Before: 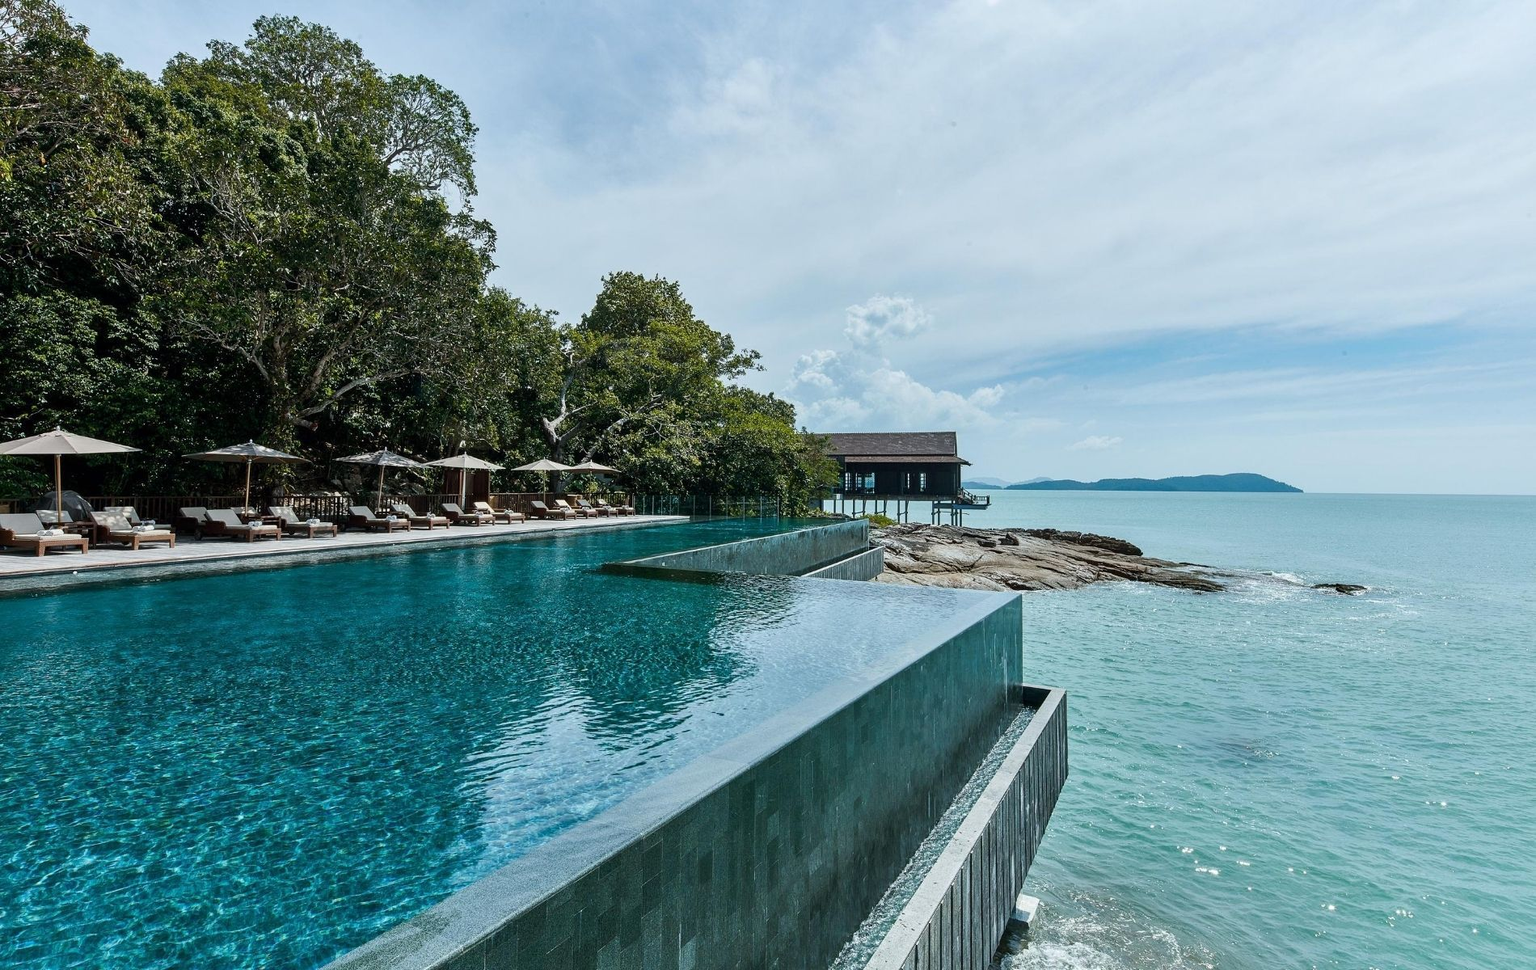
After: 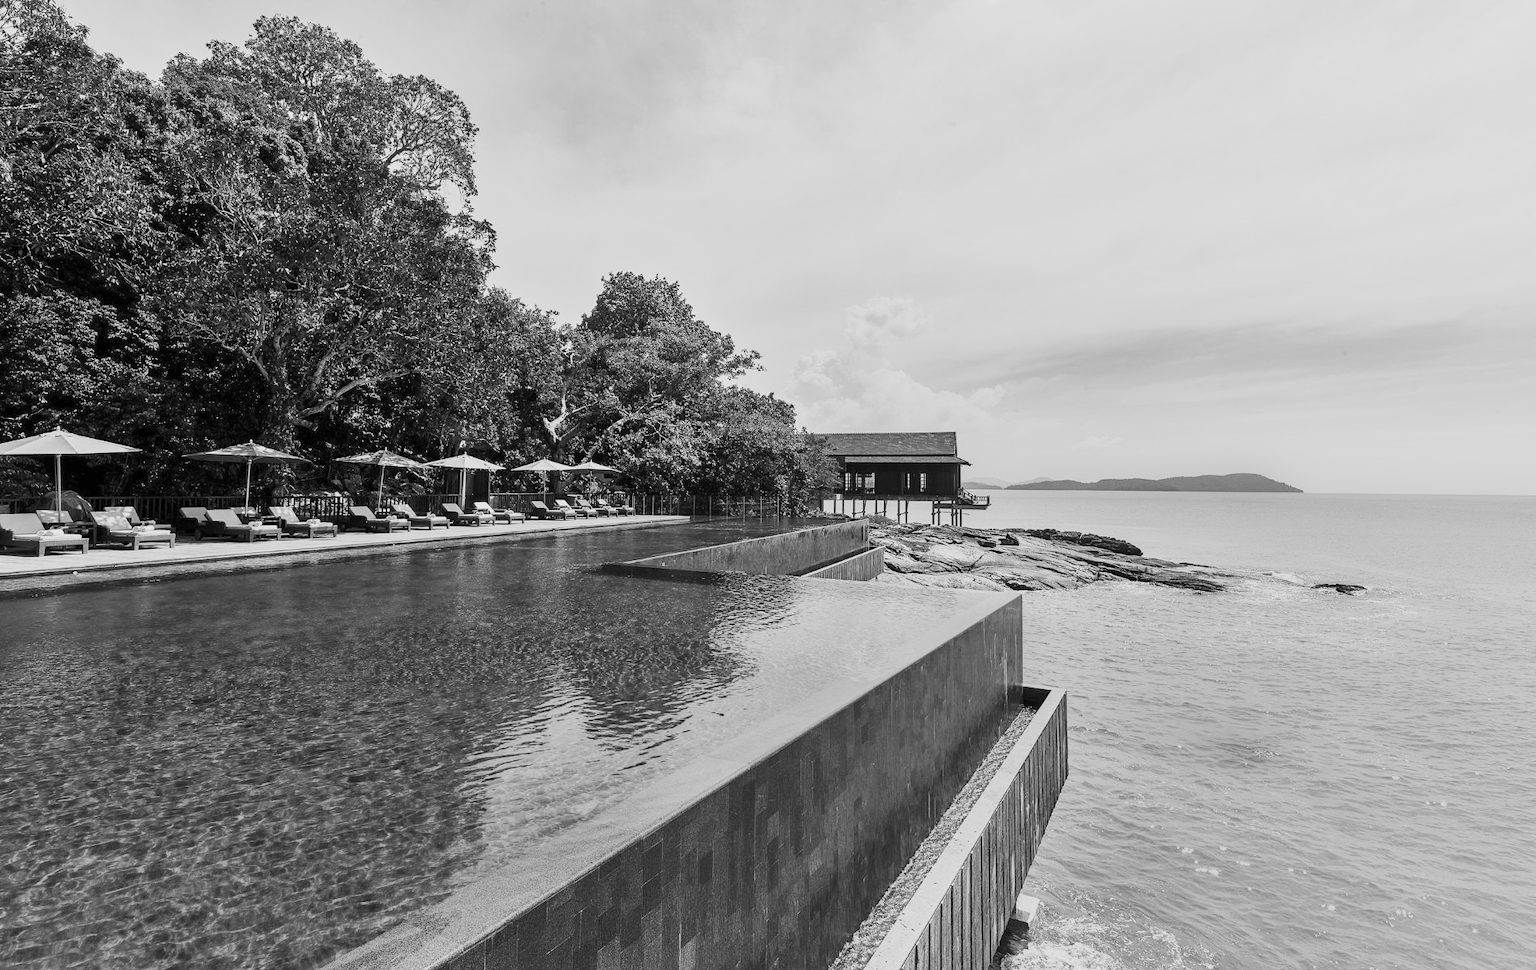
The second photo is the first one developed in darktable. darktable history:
rgb curve: curves: ch0 [(0, 0) (0.093, 0.159) (0.241, 0.265) (0.414, 0.42) (1, 1)], compensate middle gray true, preserve colors basic power
monochrome: a 26.22, b 42.67, size 0.8
base curve: curves: ch0 [(0, 0) (0.028, 0.03) (0.121, 0.232) (0.46, 0.748) (0.859, 0.968) (1, 1)], preserve colors none
